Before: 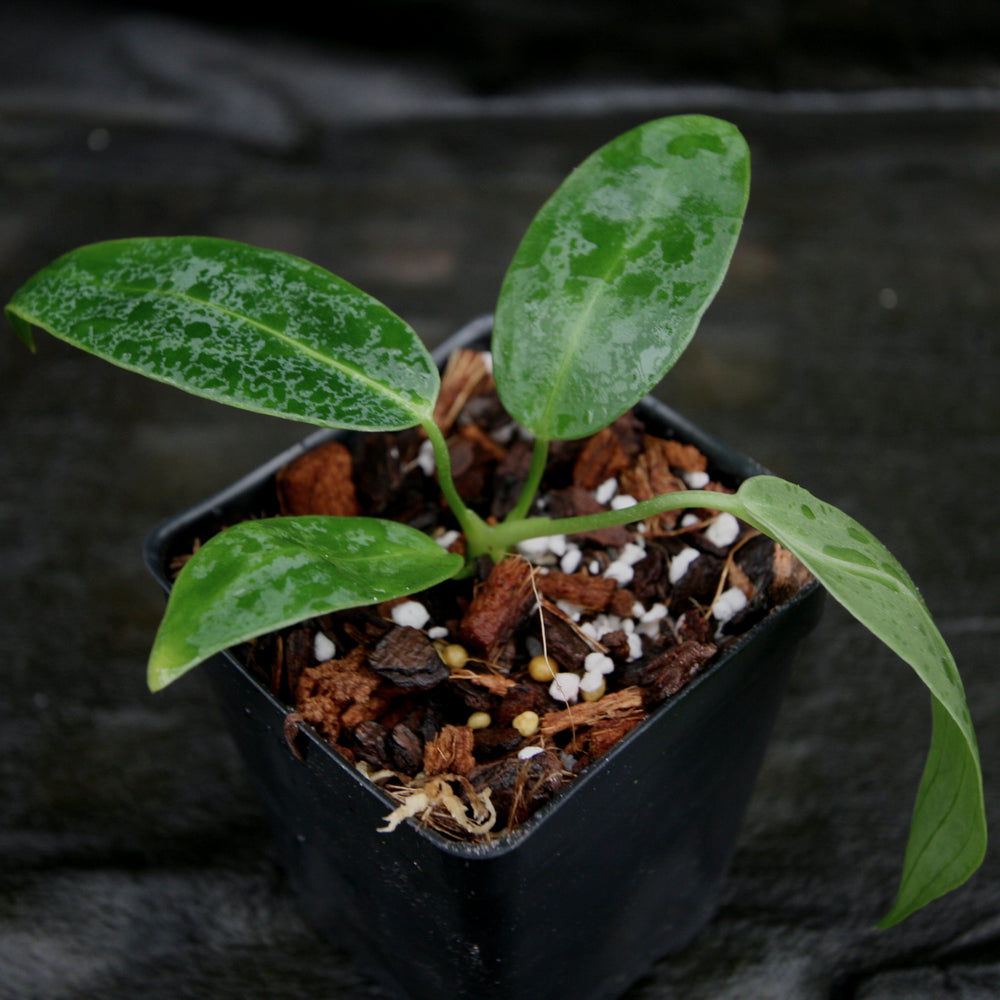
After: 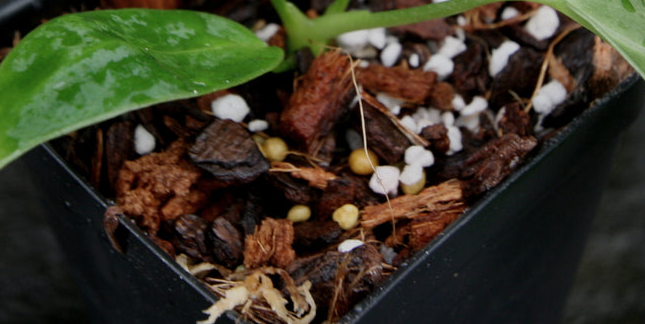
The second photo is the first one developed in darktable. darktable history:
crop: left 18.076%, top 50.742%, right 17.325%, bottom 16.82%
